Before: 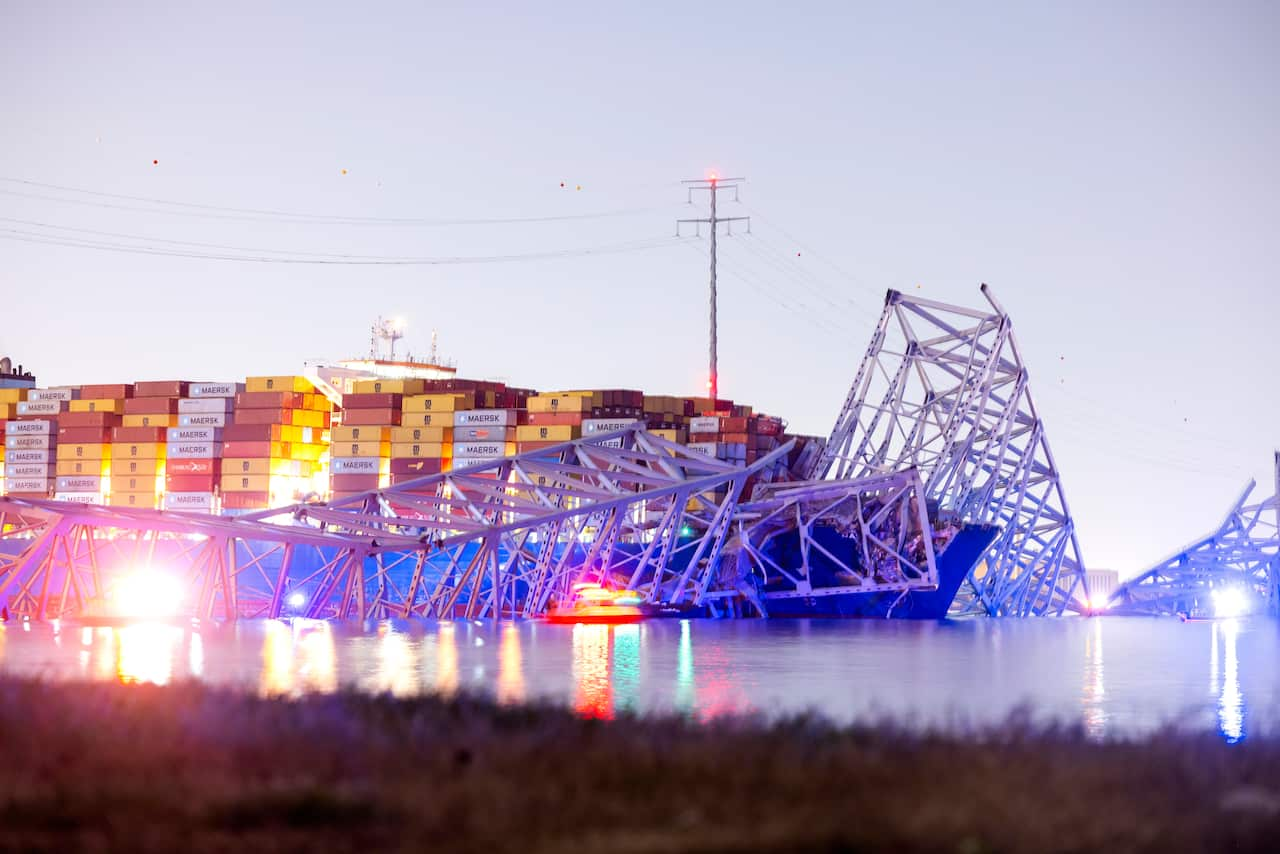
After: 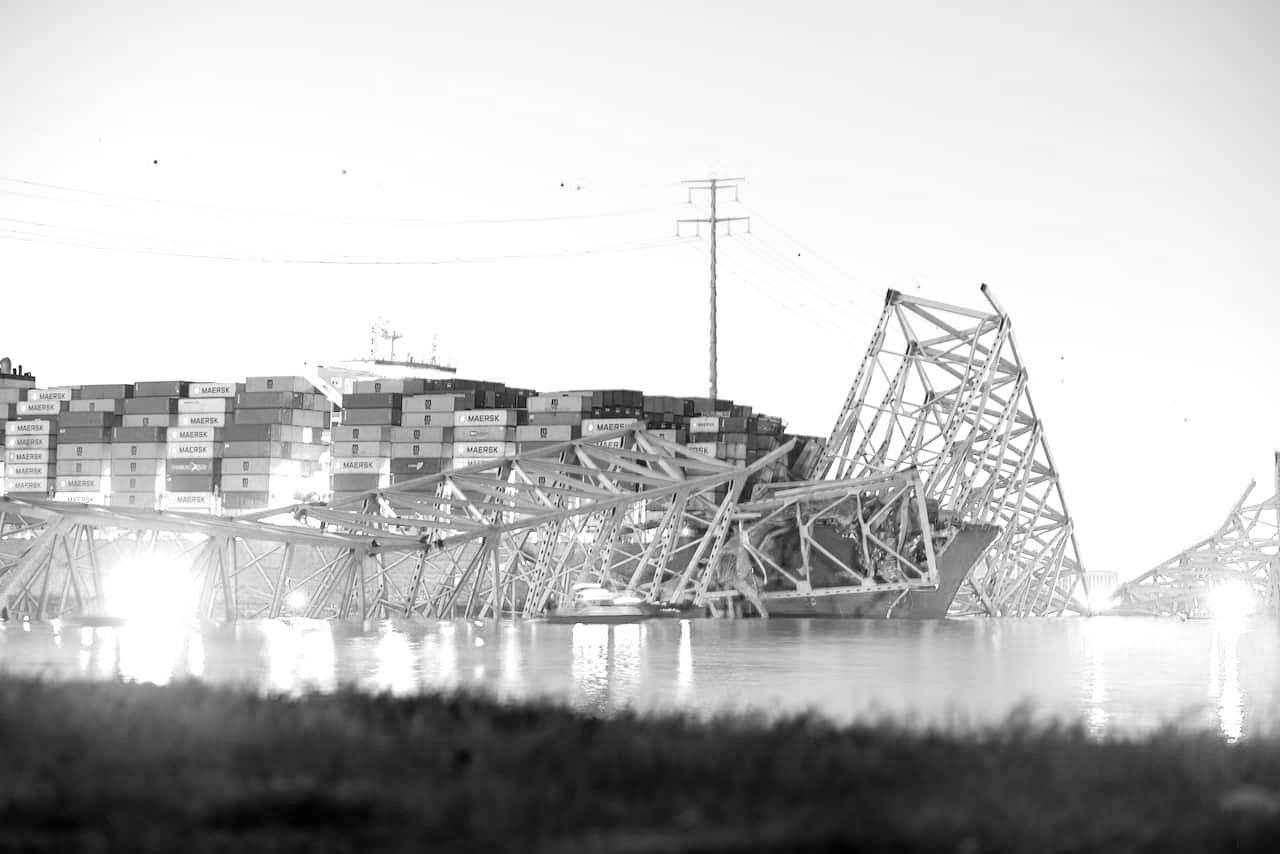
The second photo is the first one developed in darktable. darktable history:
color calibration: output gray [0.267, 0.423, 0.267, 0], illuminant as shot in camera, x 0.462, y 0.418, temperature 2656.92 K, clip negative RGB from gamut false
